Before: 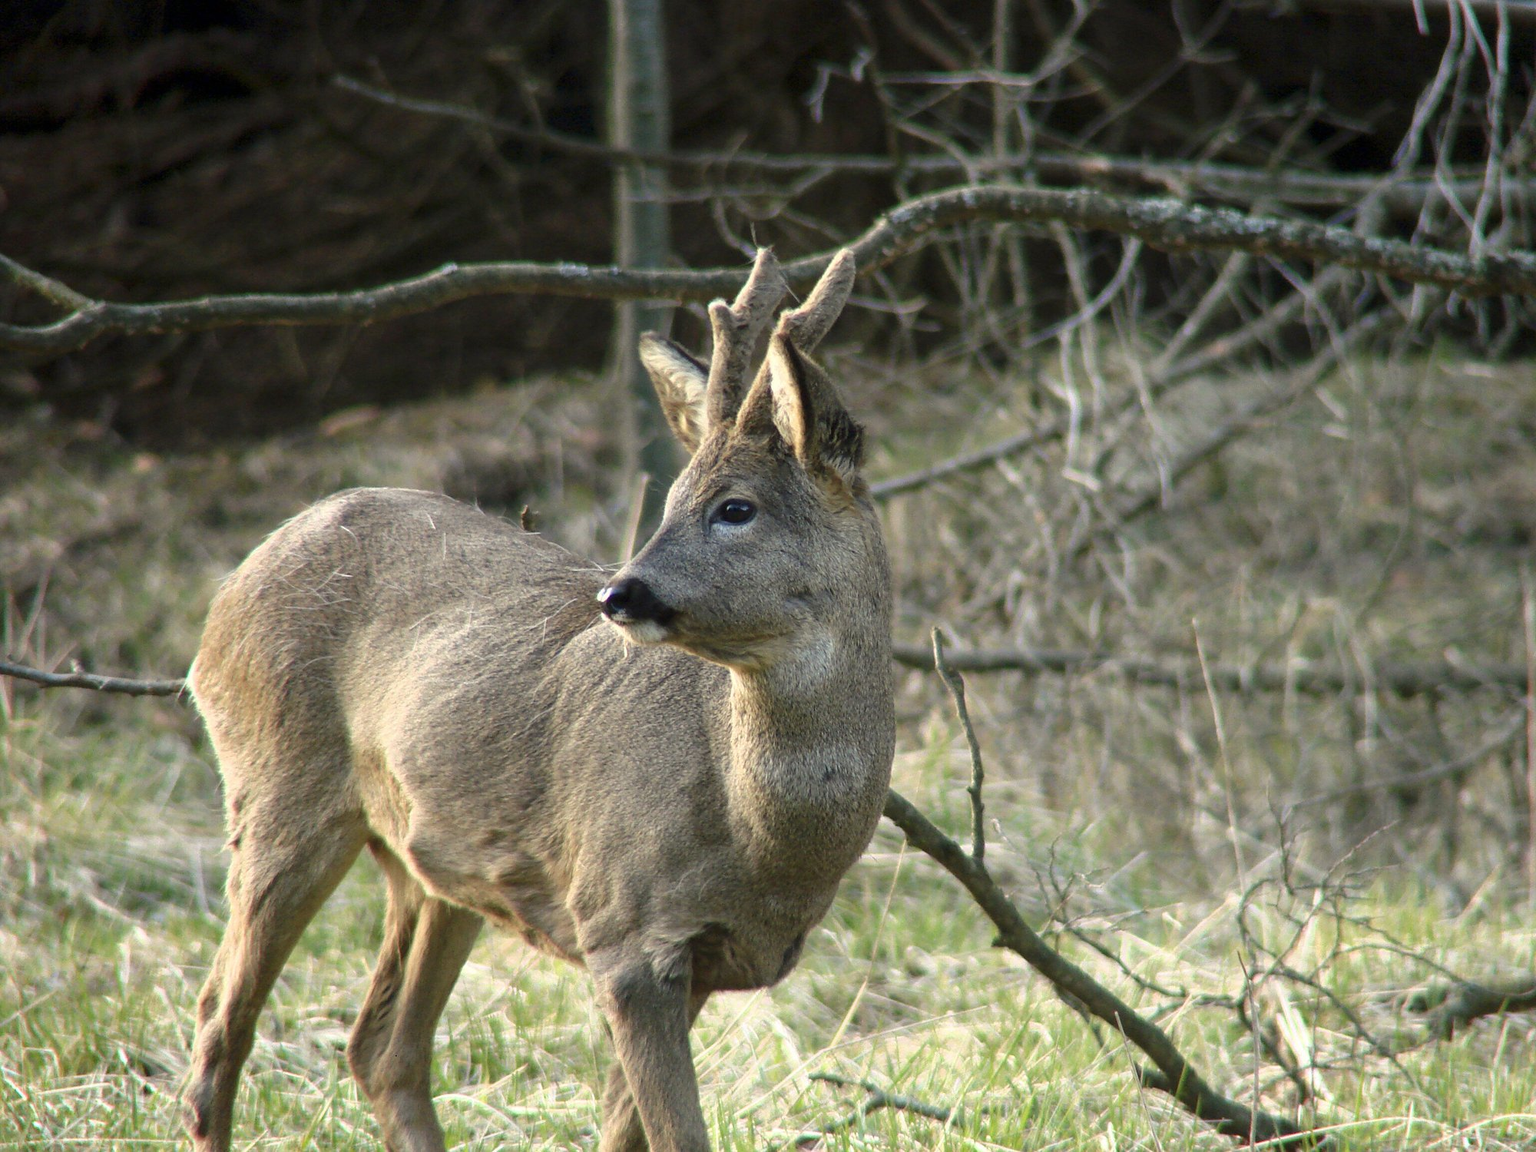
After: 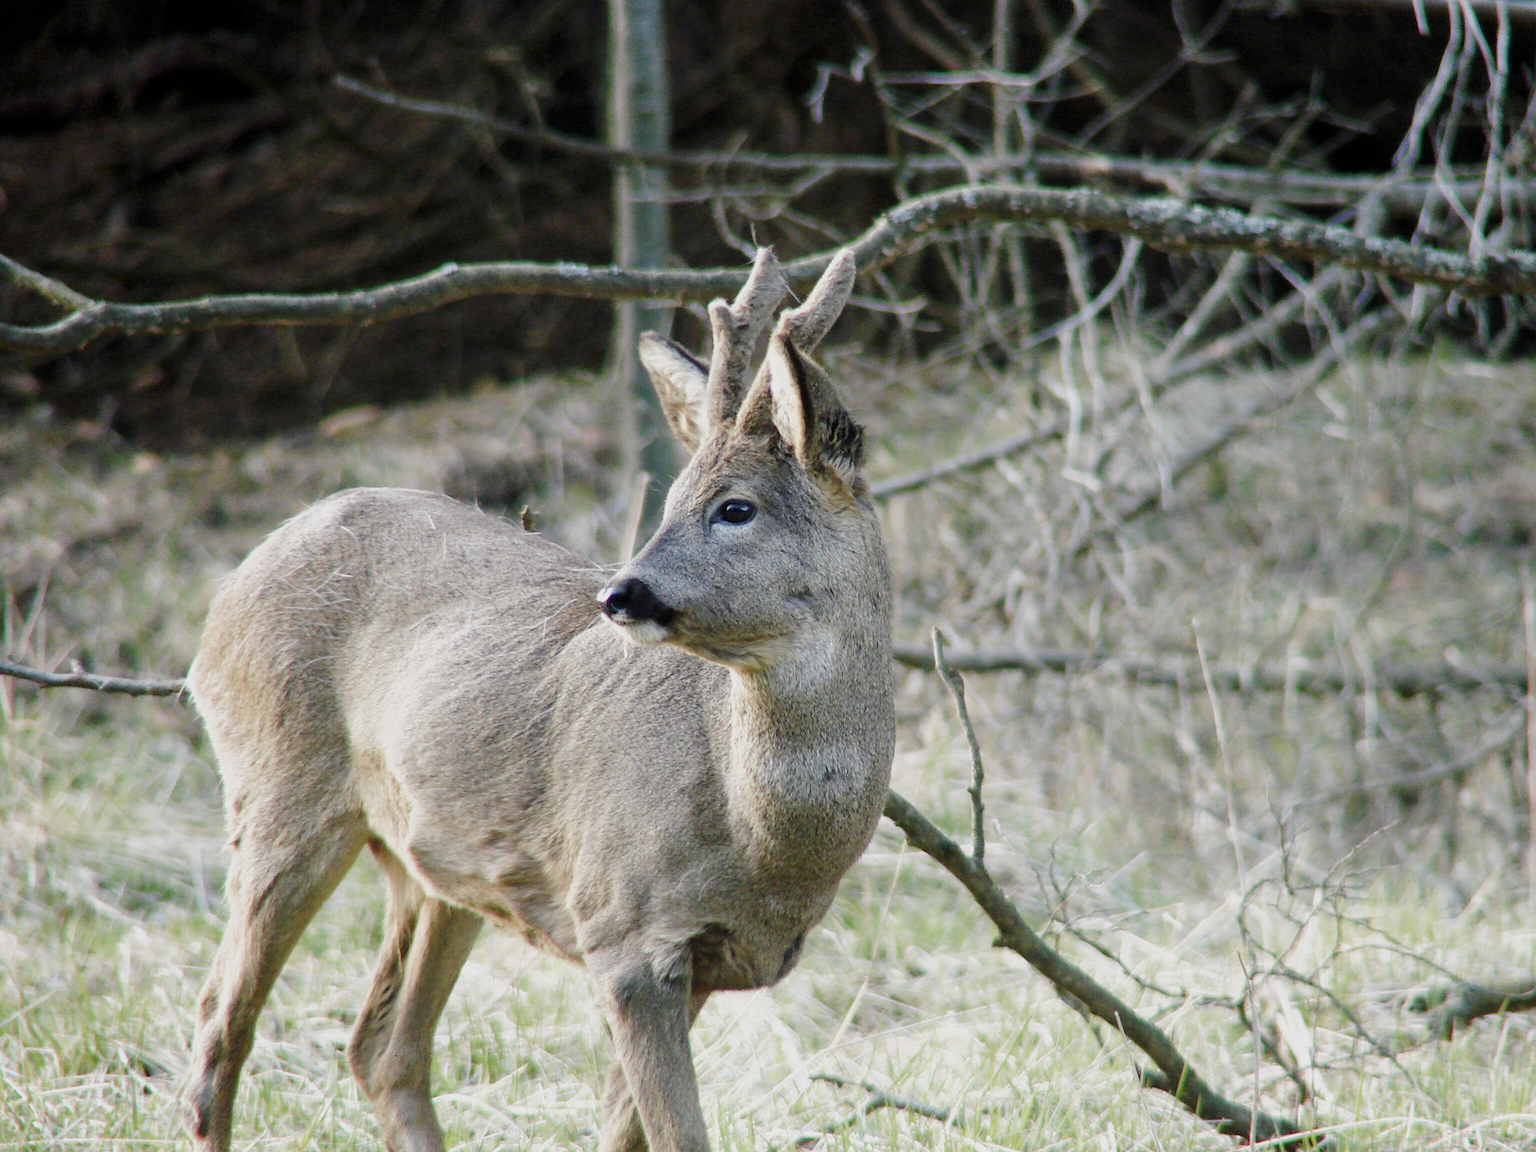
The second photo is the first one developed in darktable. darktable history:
exposure: black level correction 0, exposure 0.703 EV, compensate highlight preservation false
color calibration: illuminant as shot in camera, x 0.358, y 0.373, temperature 4628.91 K, gamut compression 0.996
filmic rgb: black relative exposure -7.42 EV, white relative exposure 4.86 EV, threshold 5.98 EV, hardness 3.4, add noise in highlights 0, preserve chrominance no, color science v3 (2019), use custom middle-gray values true, contrast in highlights soft, enable highlight reconstruction true
